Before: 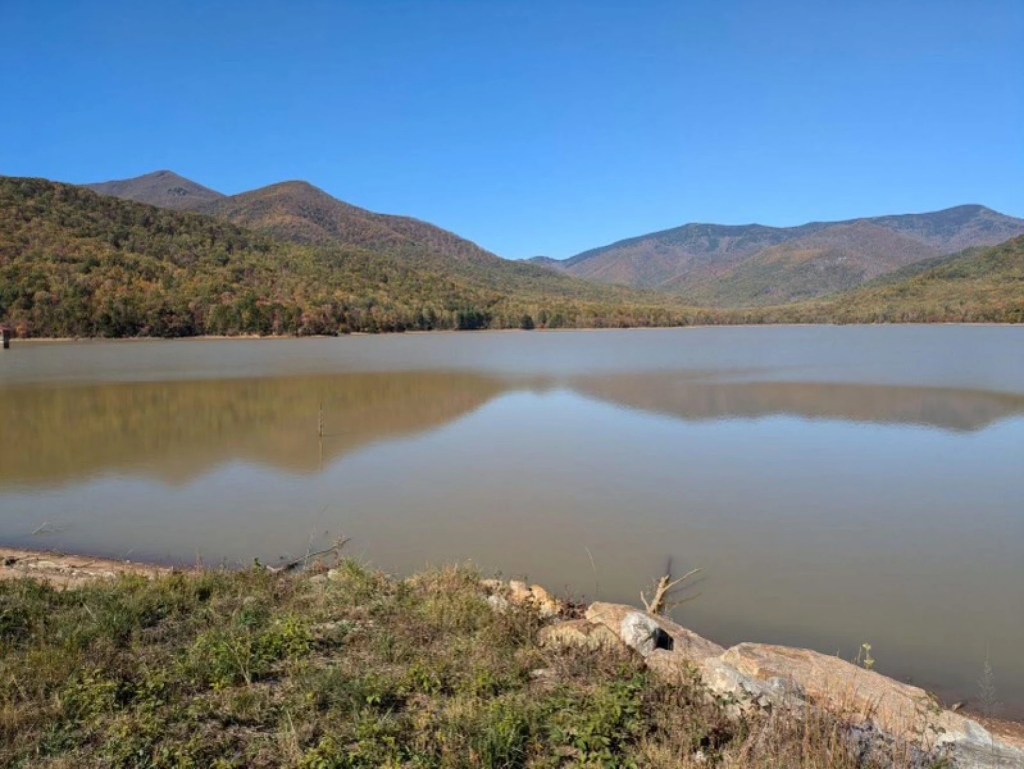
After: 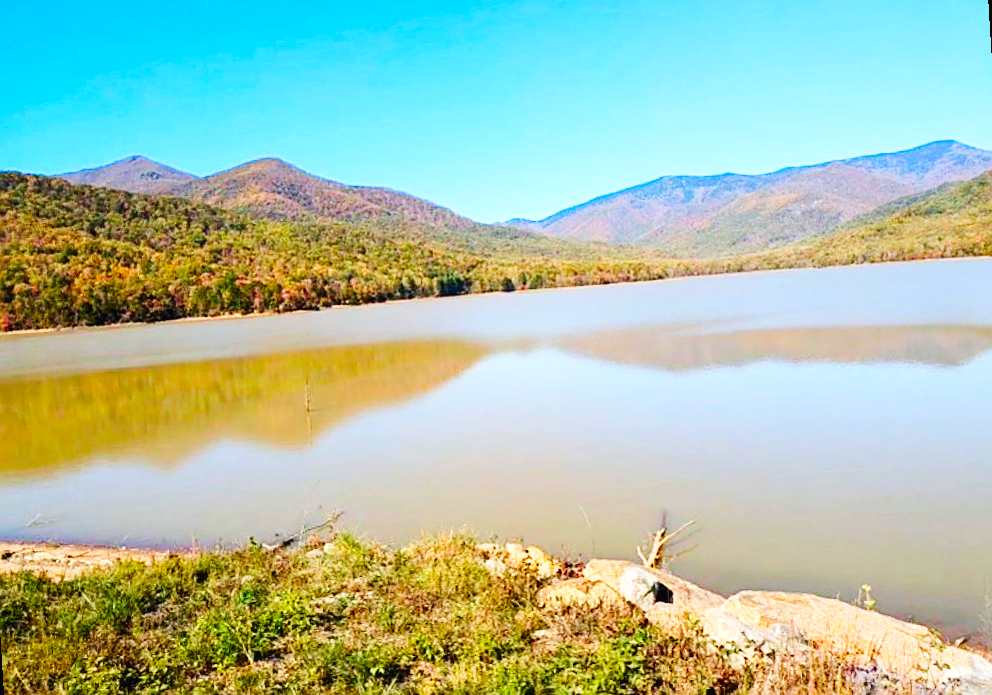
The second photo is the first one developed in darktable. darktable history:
rotate and perspective: rotation -3.52°, crop left 0.036, crop right 0.964, crop top 0.081, crop bottom 0.919
contrast brightness saturation: contrast 0.09, saturation 0.28
base curve: curves: ch0 [(0, 0.003) (0.001, 0.002) (0.006, 0.004) (0.02, 0.022) (0.048, 0.086) (0.094, 0.234) (0.162, 0.431) (0.258, 0.629) (0.385, 0.8) (0.548, 0.918) (0.751, 0.988) (1, 1)], preserve colors none
color correction: saturation 1.34
sharpen: on, module defaults
